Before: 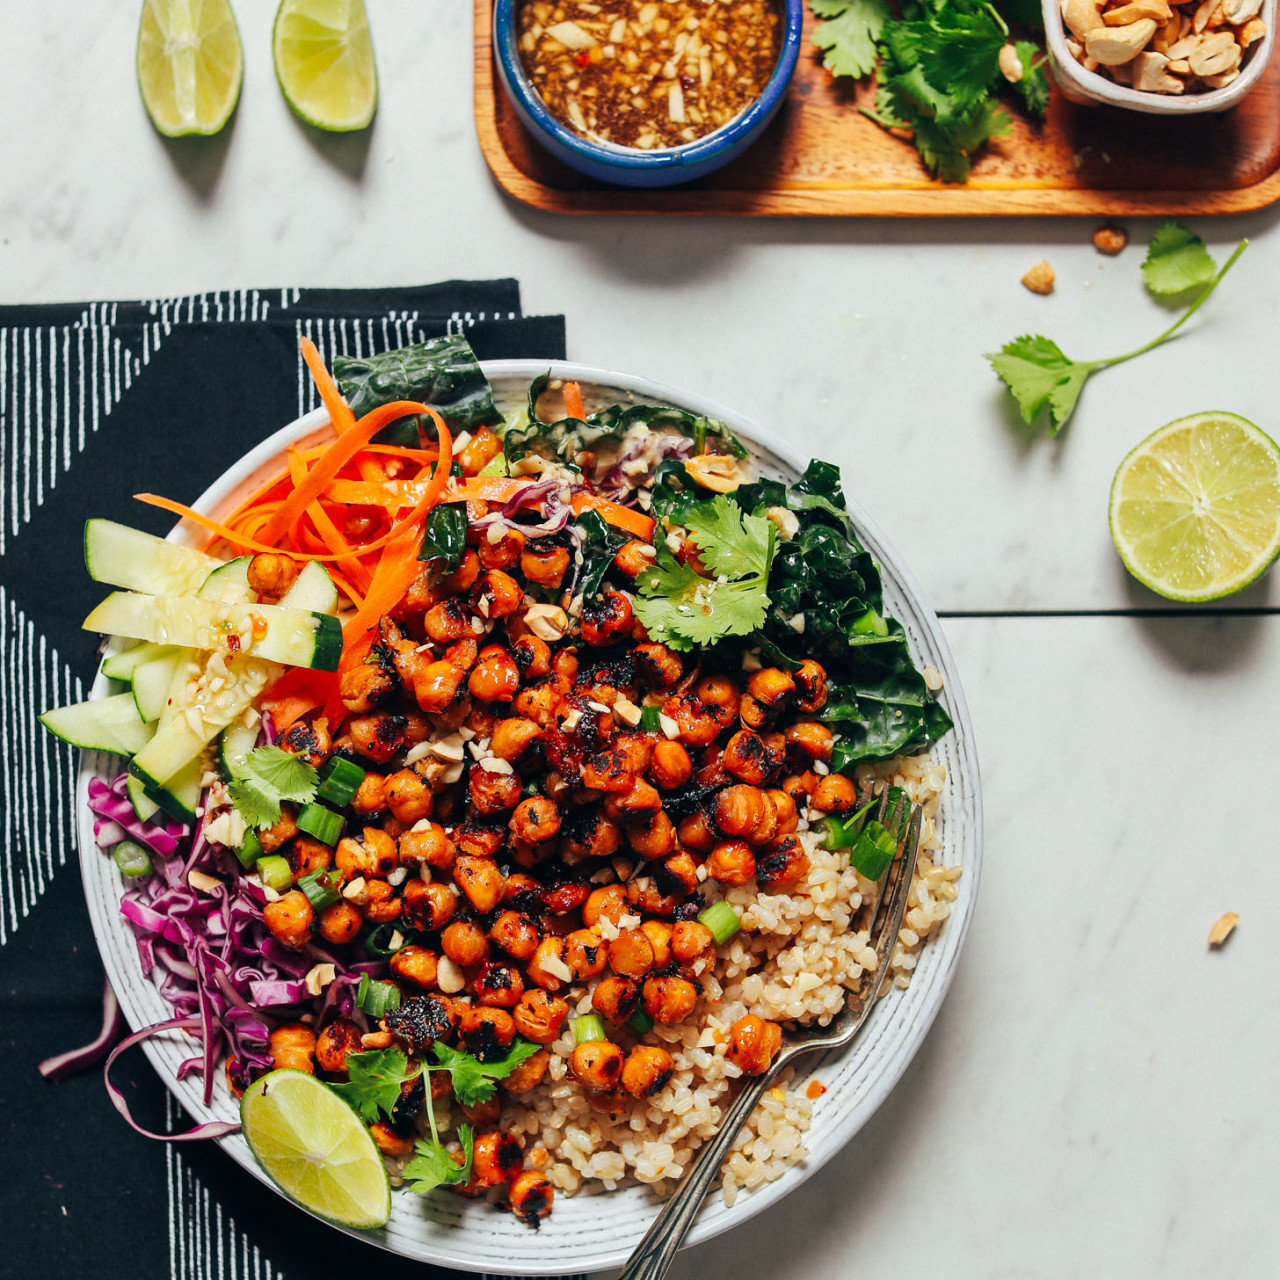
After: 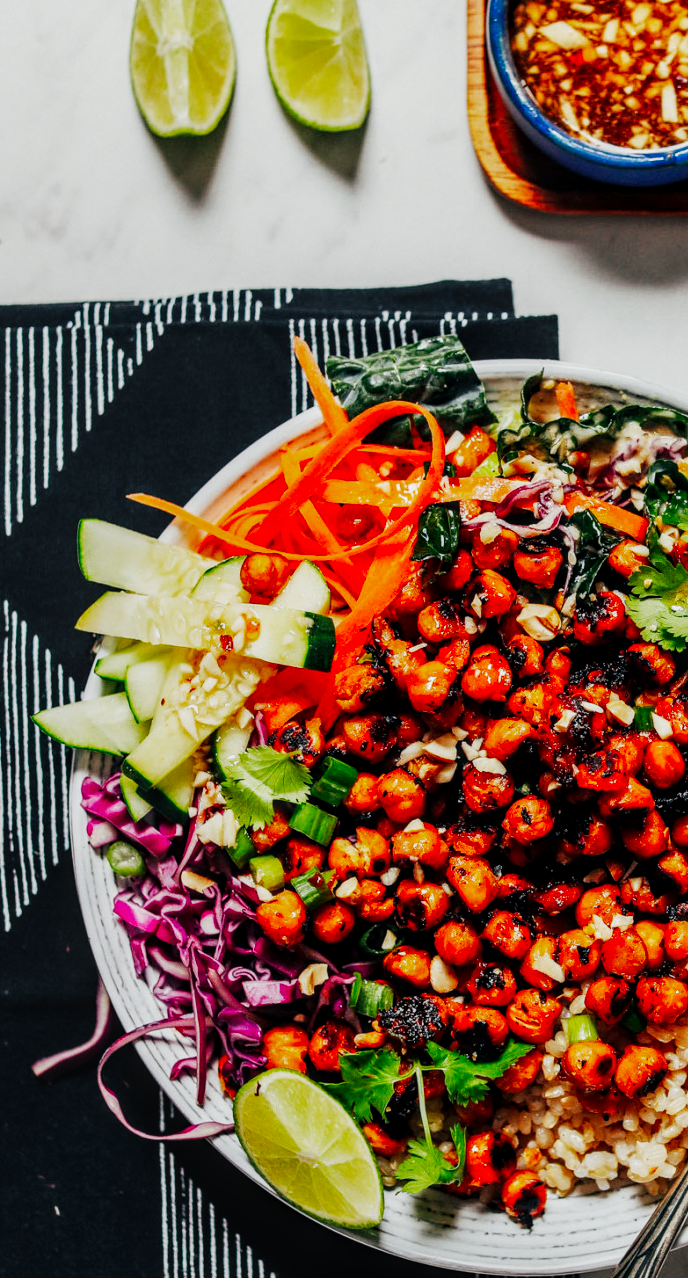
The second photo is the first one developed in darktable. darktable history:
crop: left 0.587%, right 45.588%, bottom 0.086%
local contrast: detail 130%
vibrance: vibrance 100%
sigmoid: contrast 1.7, skew 0.1, preserve hue 0%, red attenuation 0.1, red rotation 0.035, green attenuation 0.1, green rotation -0.017, blue attenuation 0.15, blue rotation -0.052, base primaries Rec2020
